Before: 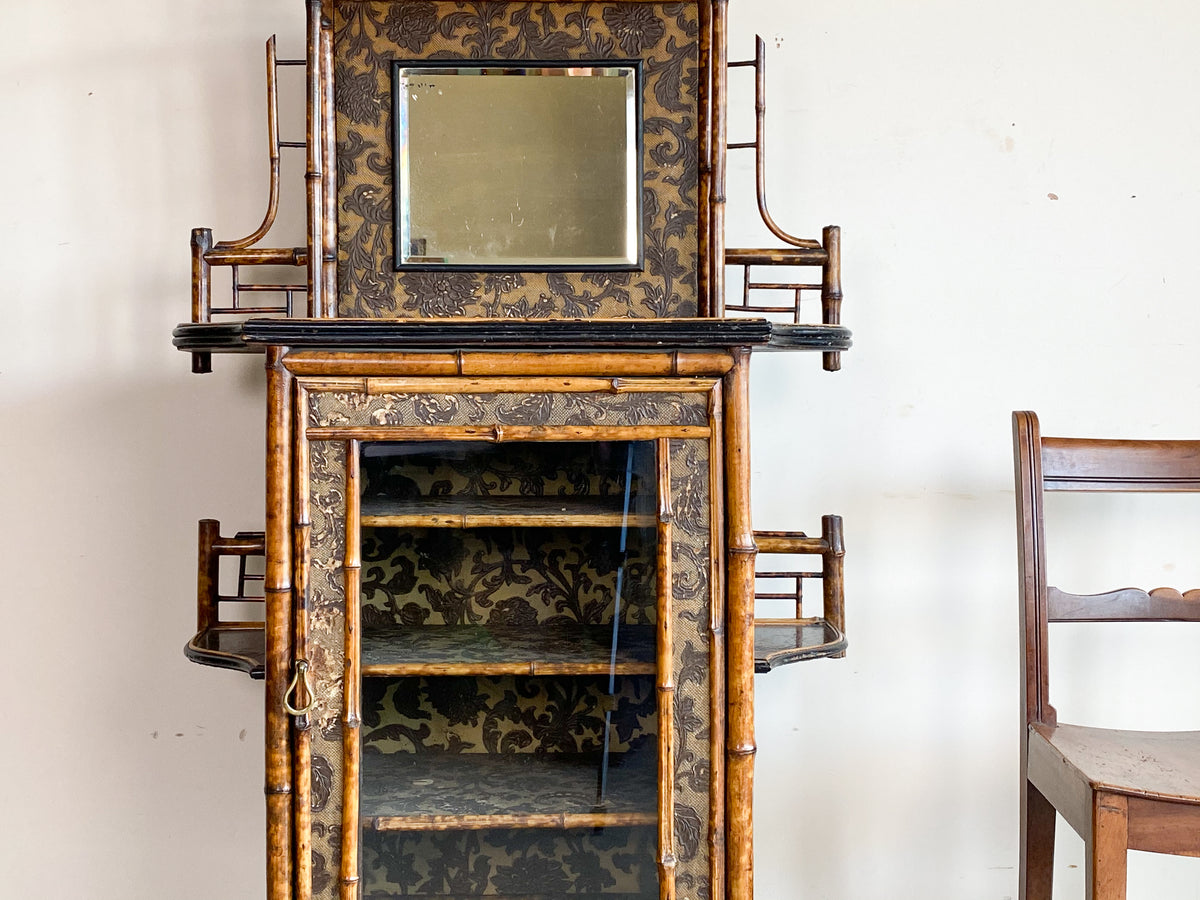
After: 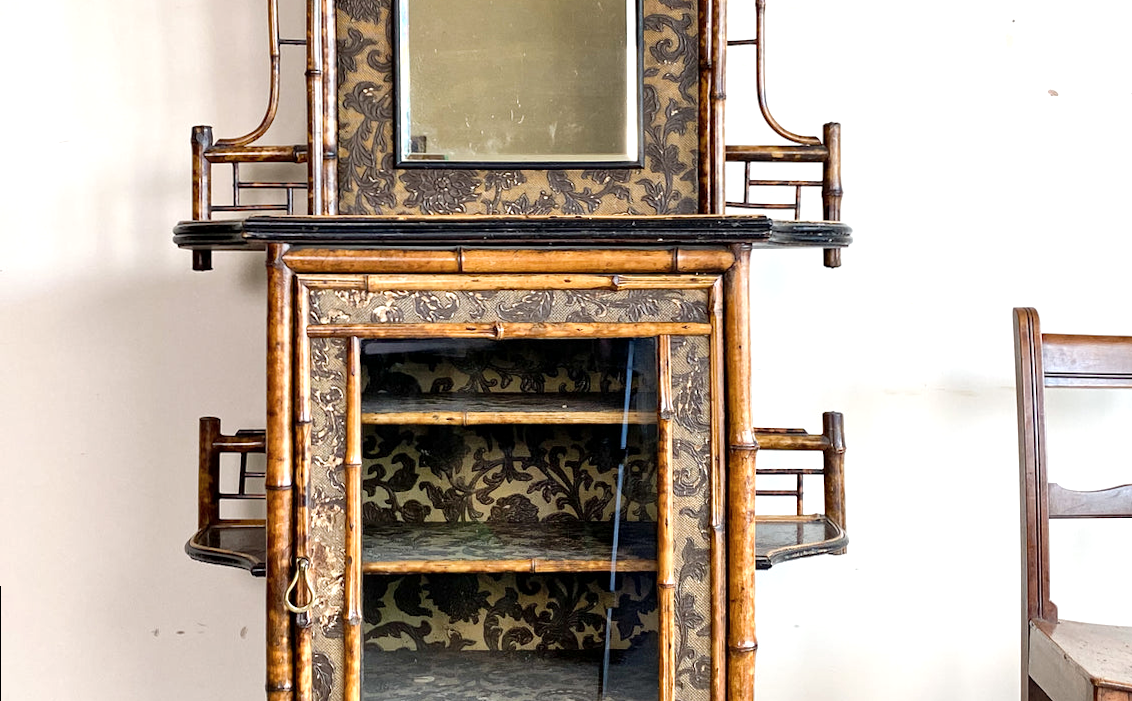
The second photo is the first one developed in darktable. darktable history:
crop and rotate: angle 0.083°, top 11.573%, right 5.711%, bottom 10.634%
local contrast: mode bilateral grid, contrast 28, coarseness 17, detail 115%, midtone range 0.2
shadows and highlights: radius 113.53, shadows 51.62, white point adjustment 9.08, highlights -3.11, soften with gaussian
